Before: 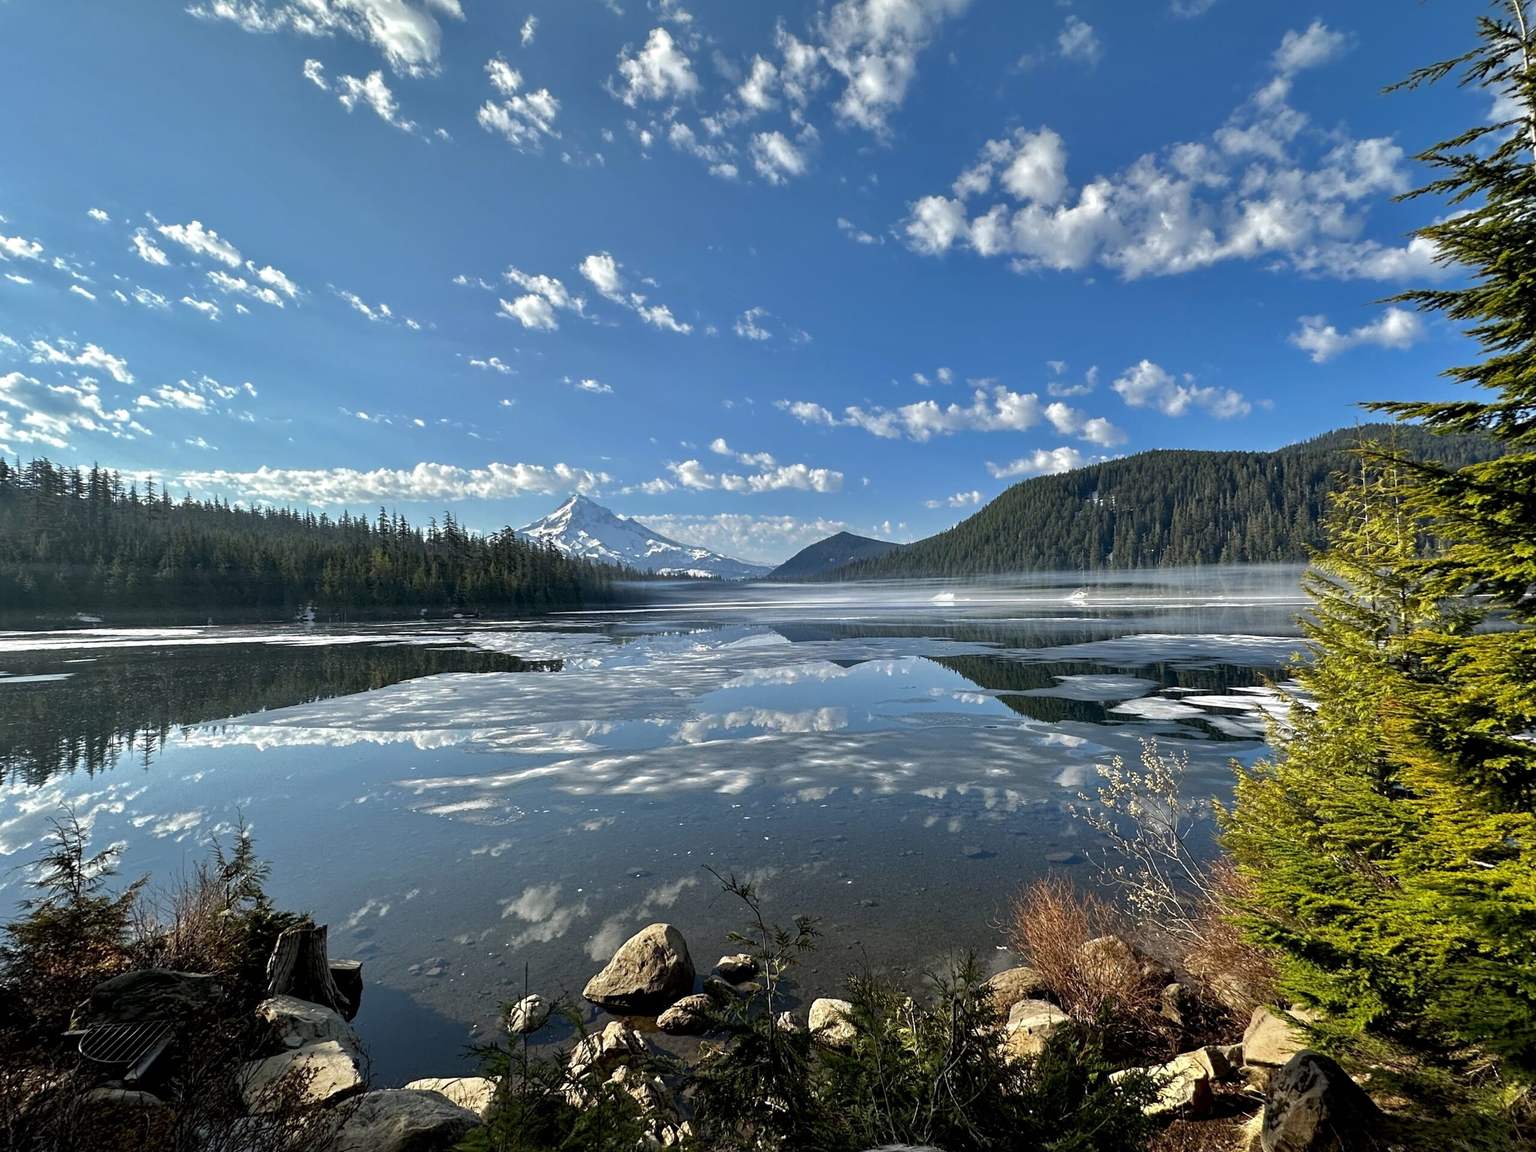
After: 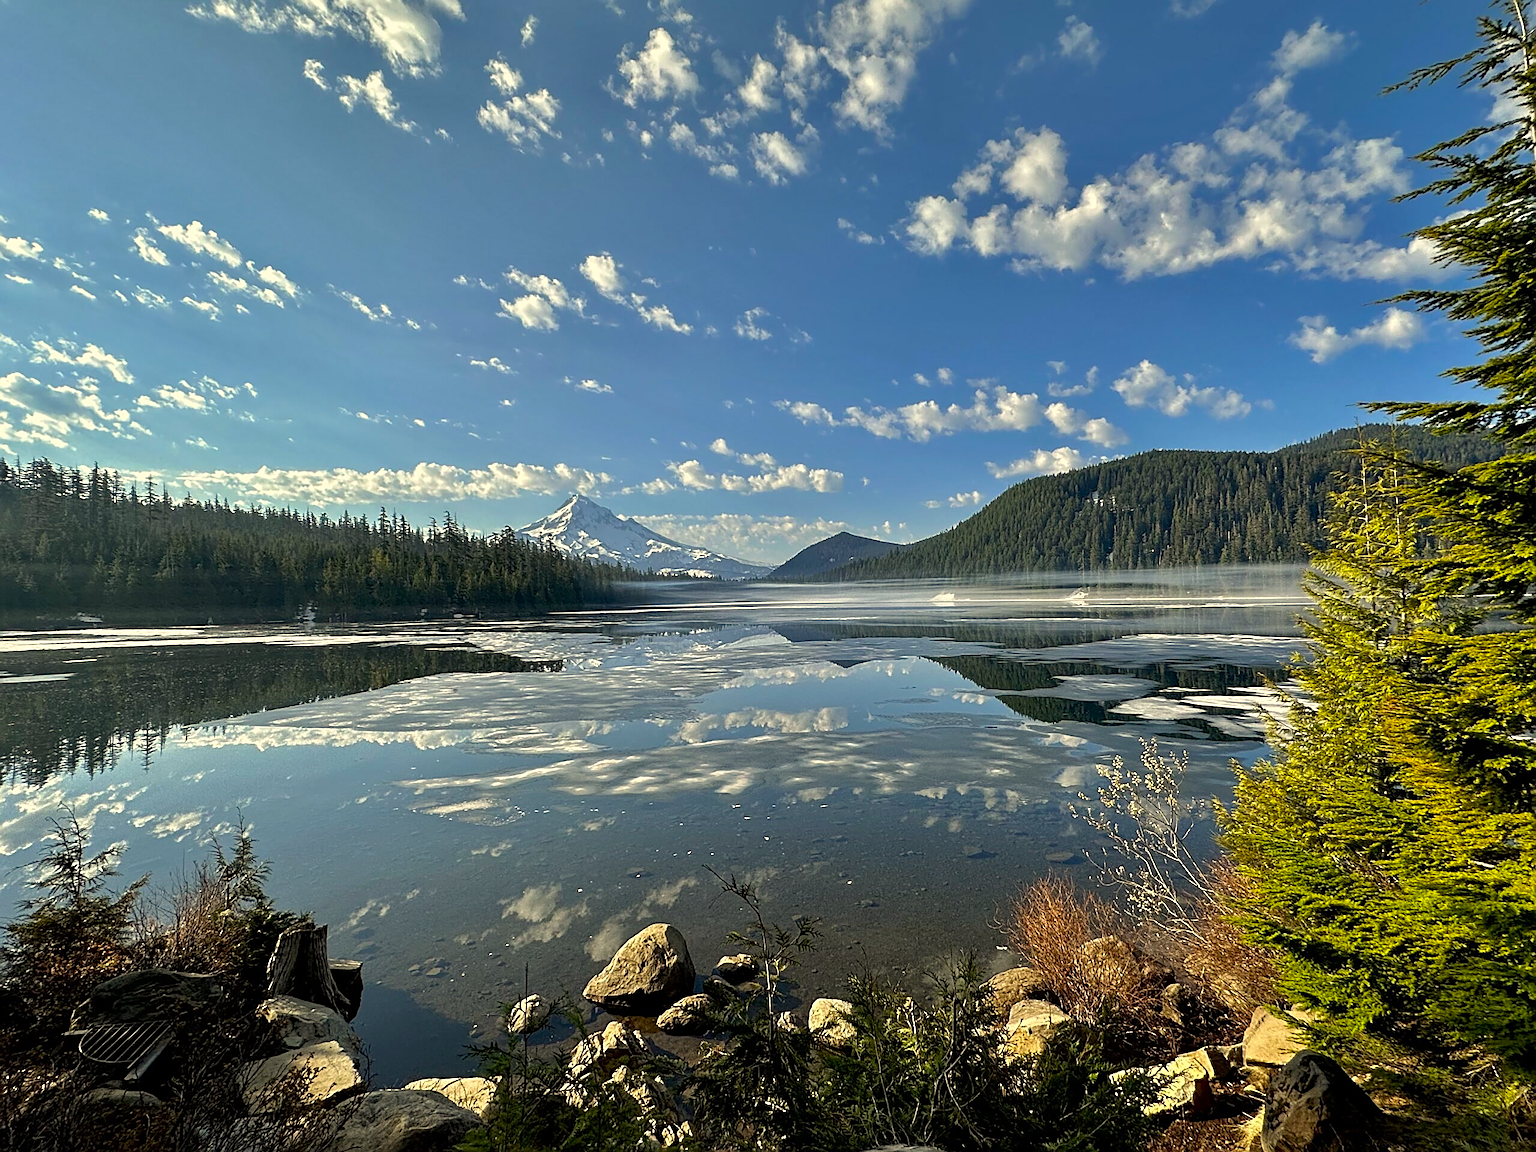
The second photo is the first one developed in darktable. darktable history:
sharpen: amount 0.75
color correction: highlights a* 1.39, highlights b* 17.83
